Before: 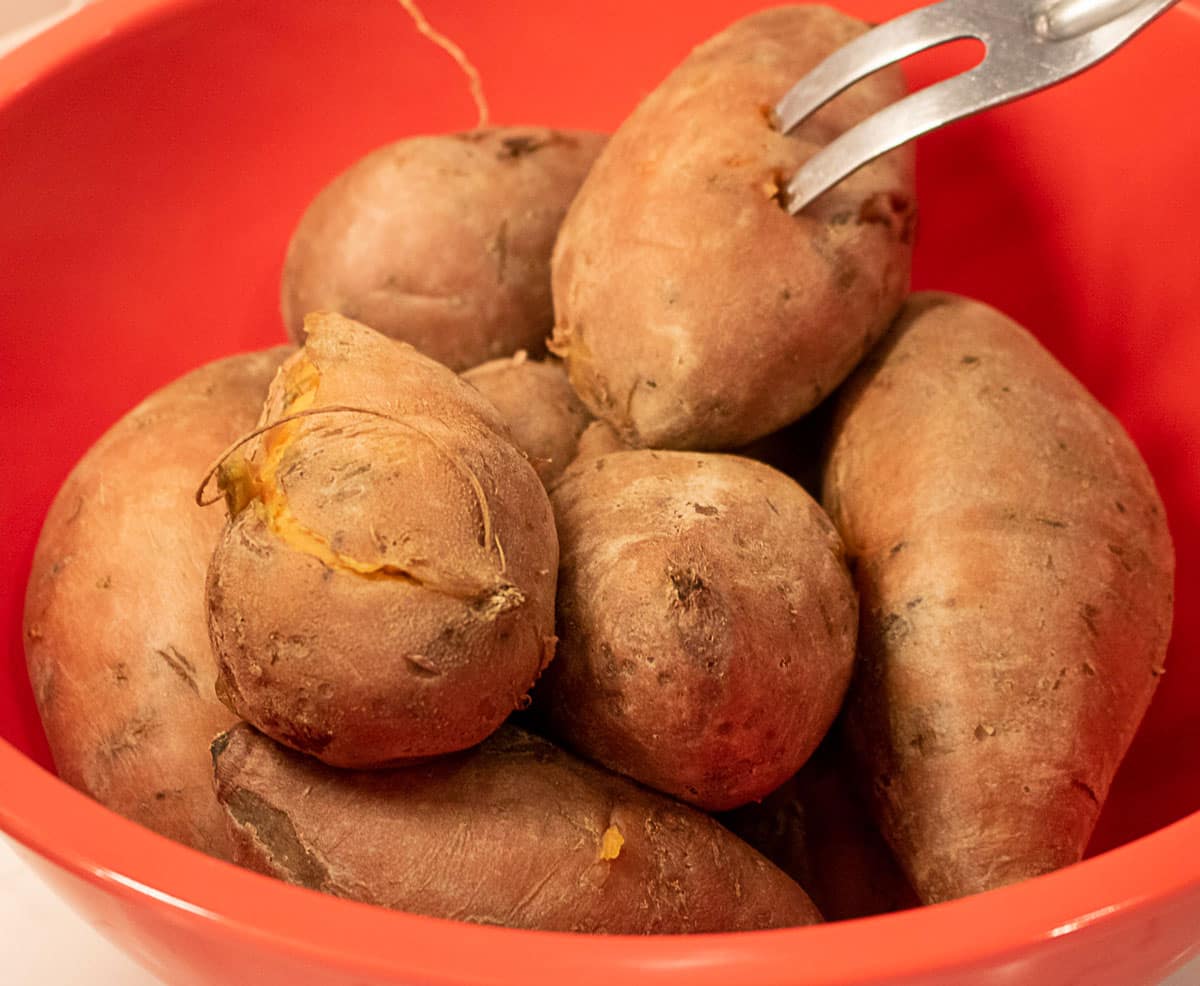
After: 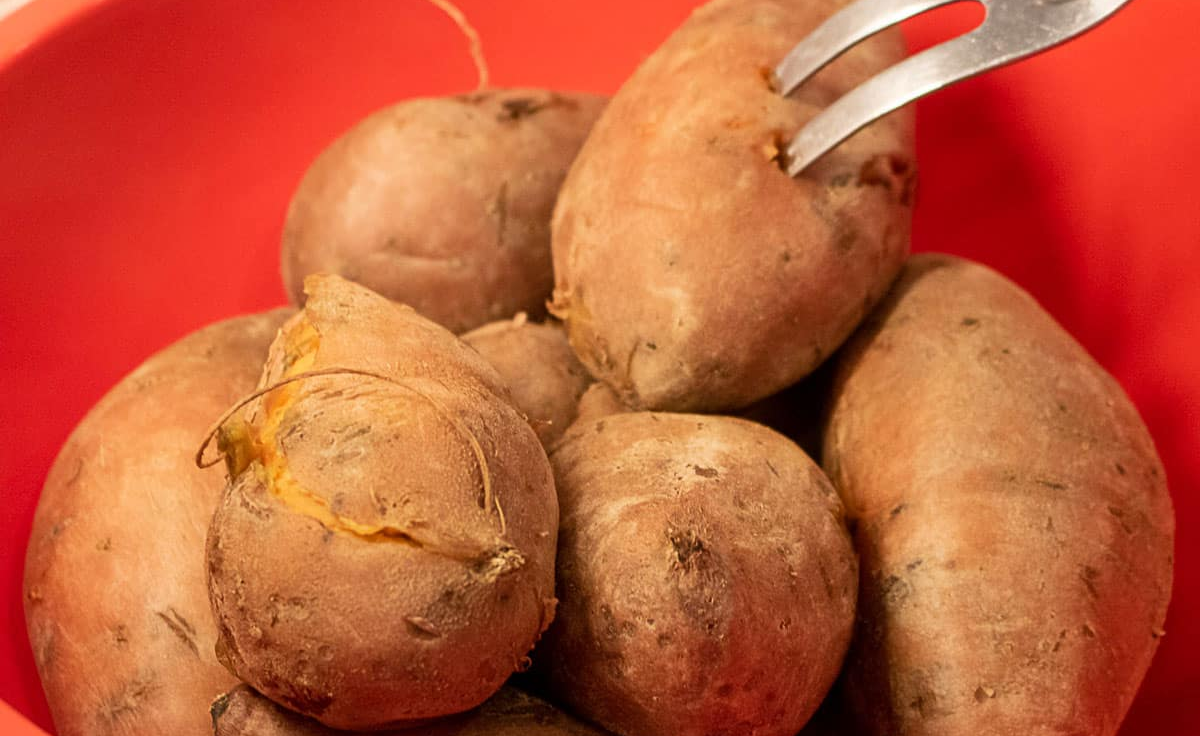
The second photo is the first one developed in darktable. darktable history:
crop: top 3.861%, bottom 21.482%
